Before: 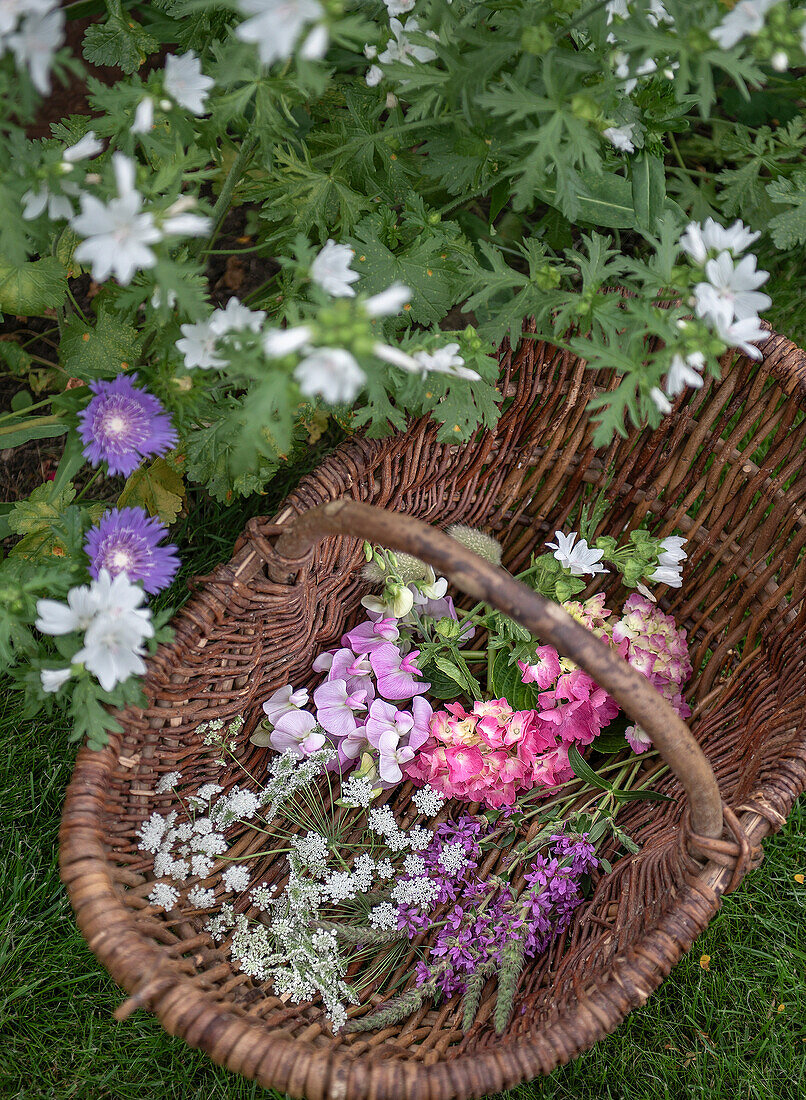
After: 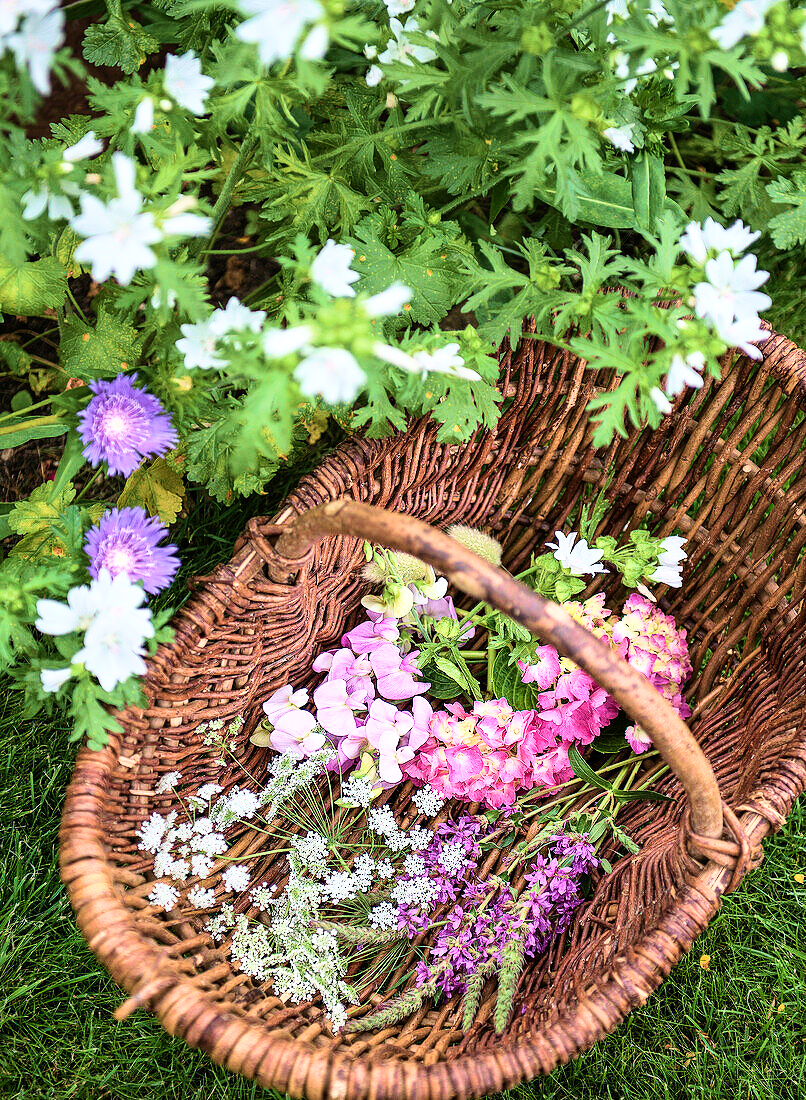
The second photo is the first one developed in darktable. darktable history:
velvia: strength 67.59%, mid-tones bias 0.973
base curve: curves: ch0 [(0, 0) (0.007, 0.004) (0.027, 0.03) (0.046, 0.07) (0.207, 0.54) (0.442, 0.872) (0.673, 0.972) (1, 1)]
